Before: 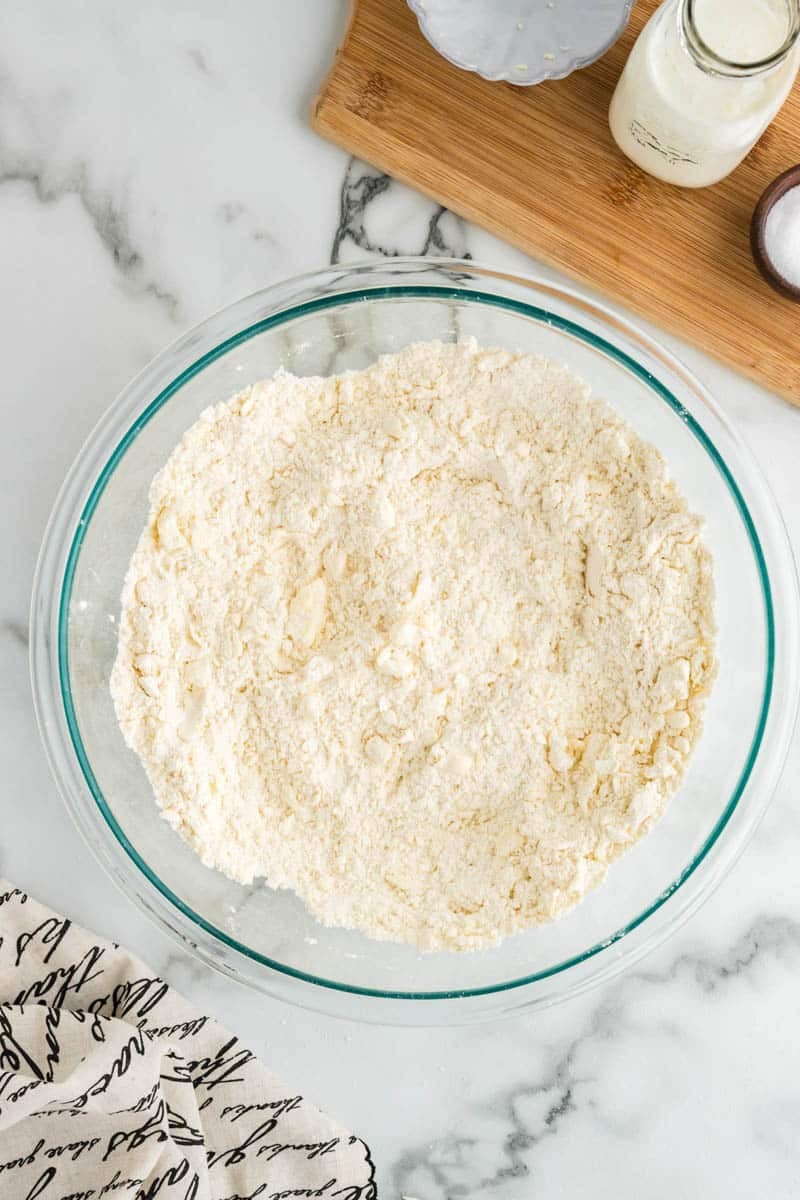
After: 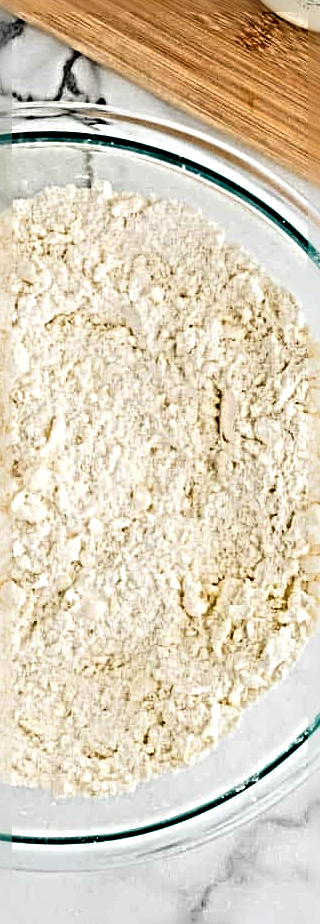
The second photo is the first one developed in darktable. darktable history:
crop: left 45.831%, top 12.94%, right 14.124%, bottom 10.038%
sharpen: radius 6.264, amount 1.804, threshold 0.204
